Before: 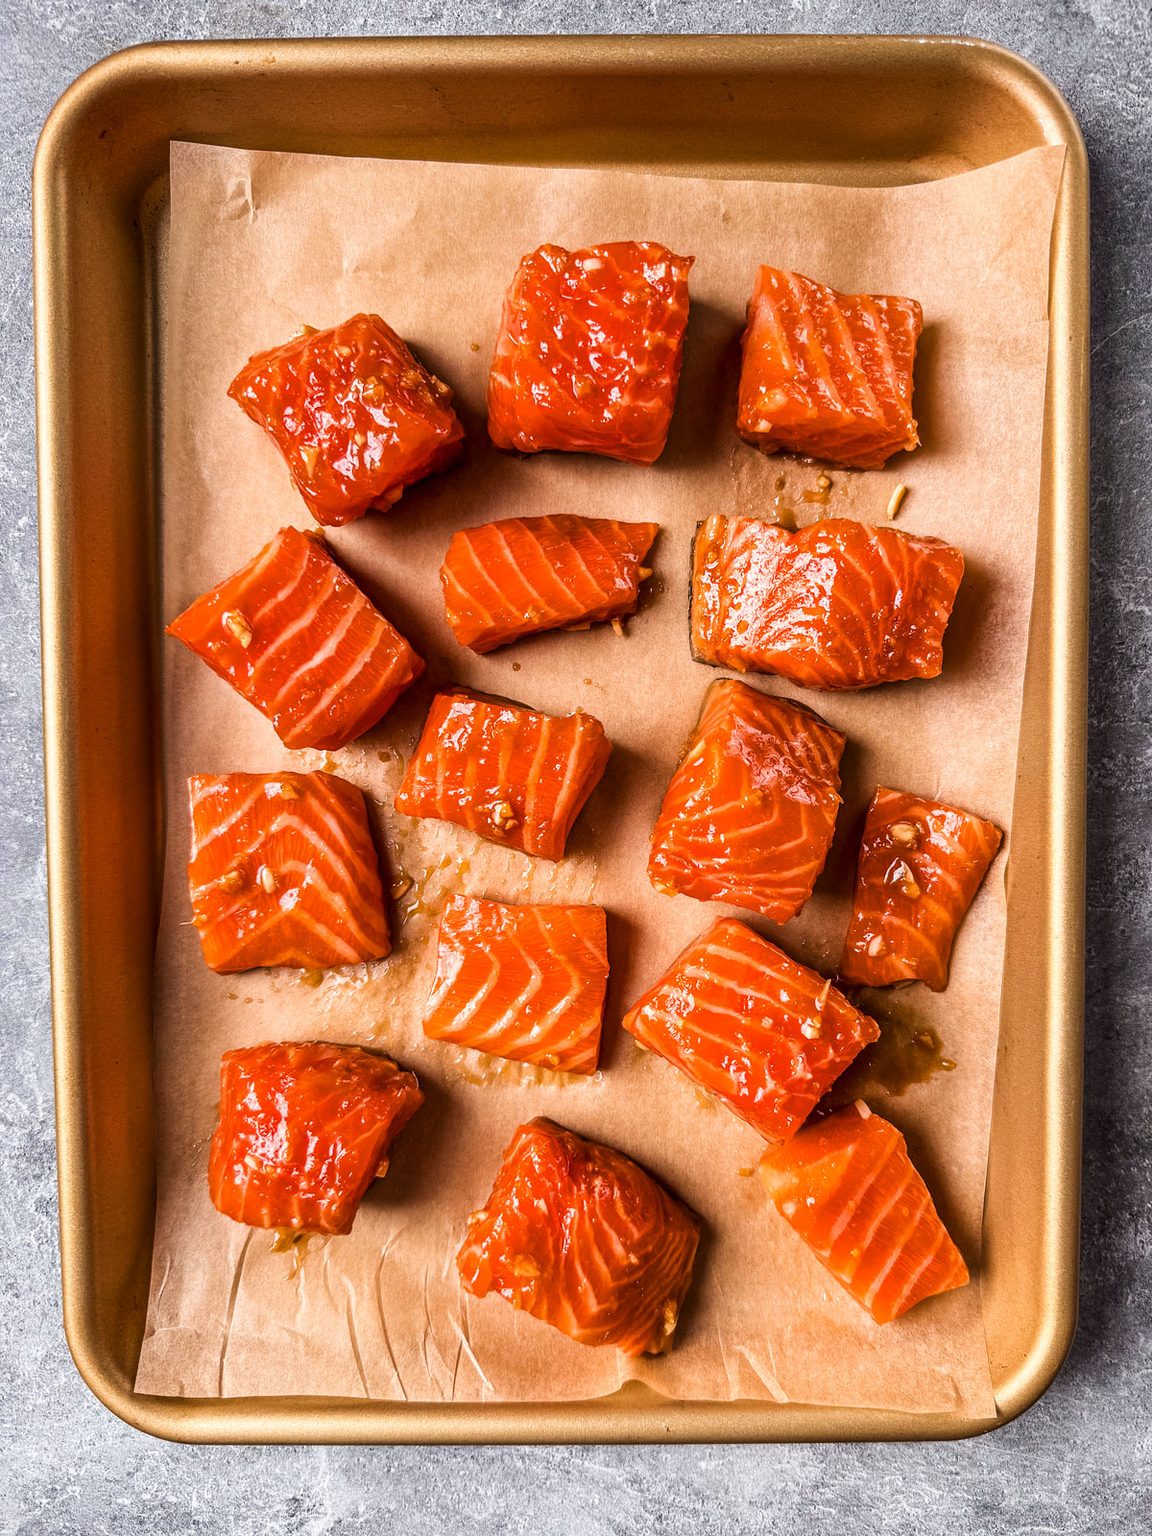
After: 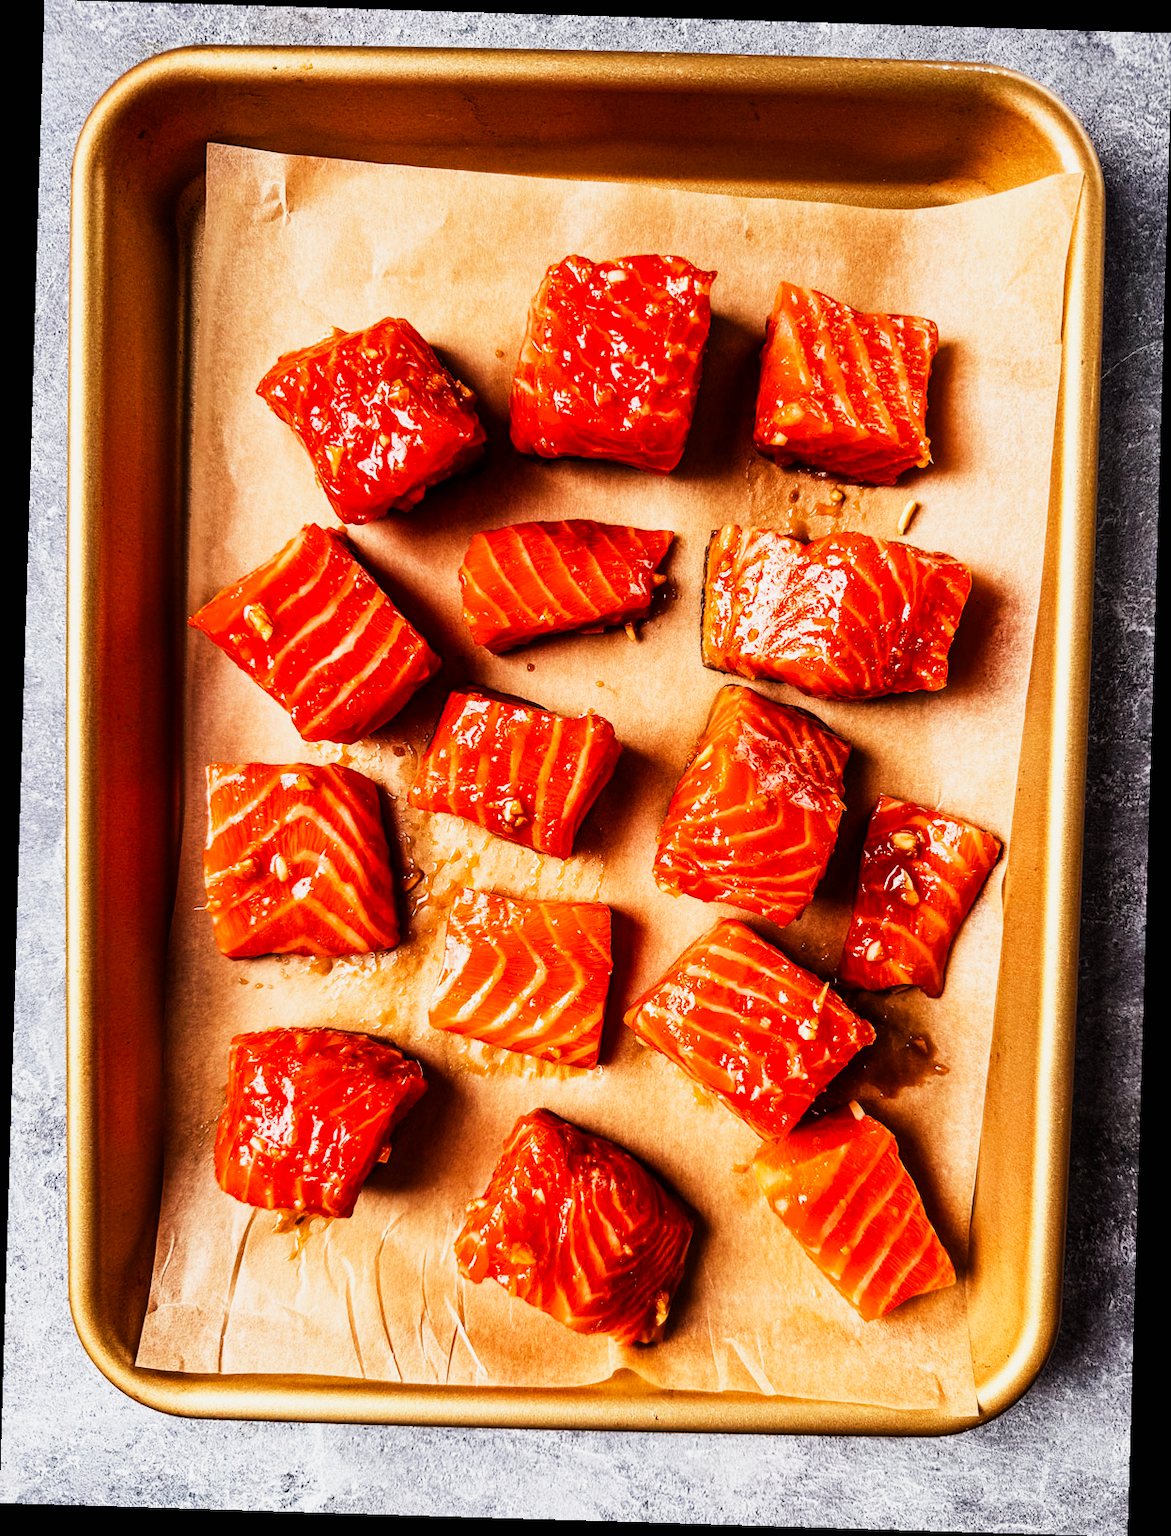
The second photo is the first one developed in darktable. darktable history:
sigmoid: contrast 1.93, skew 0.29, preserve hue 0%
rotate and perspective: rotation 1.72°, automatic cropping off
